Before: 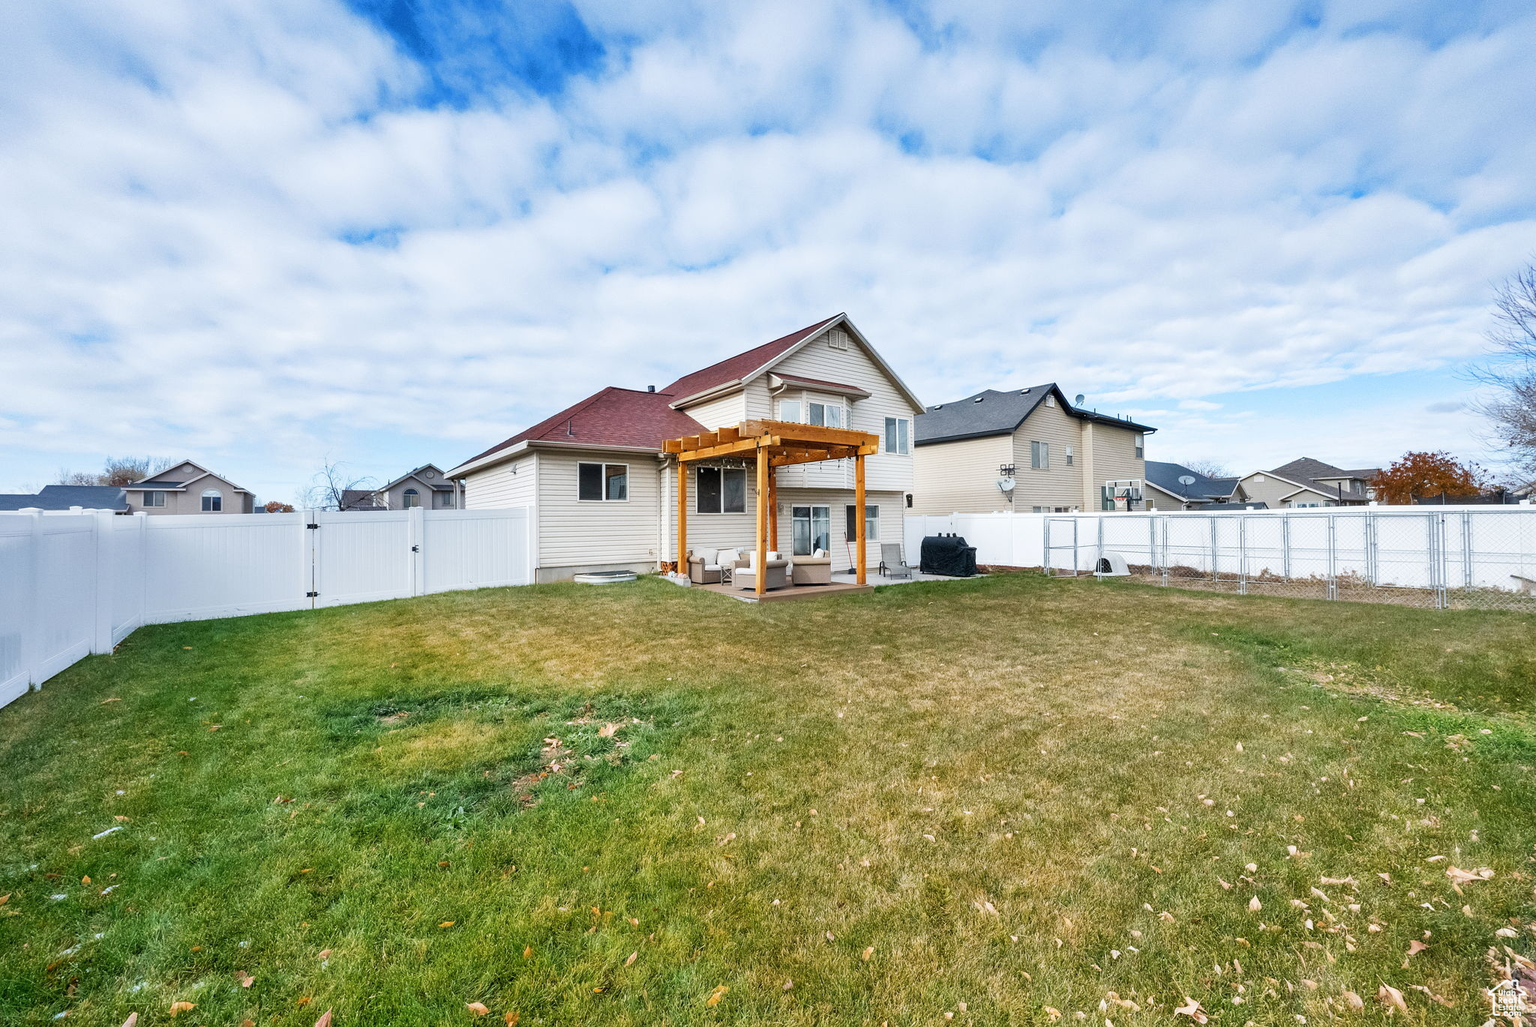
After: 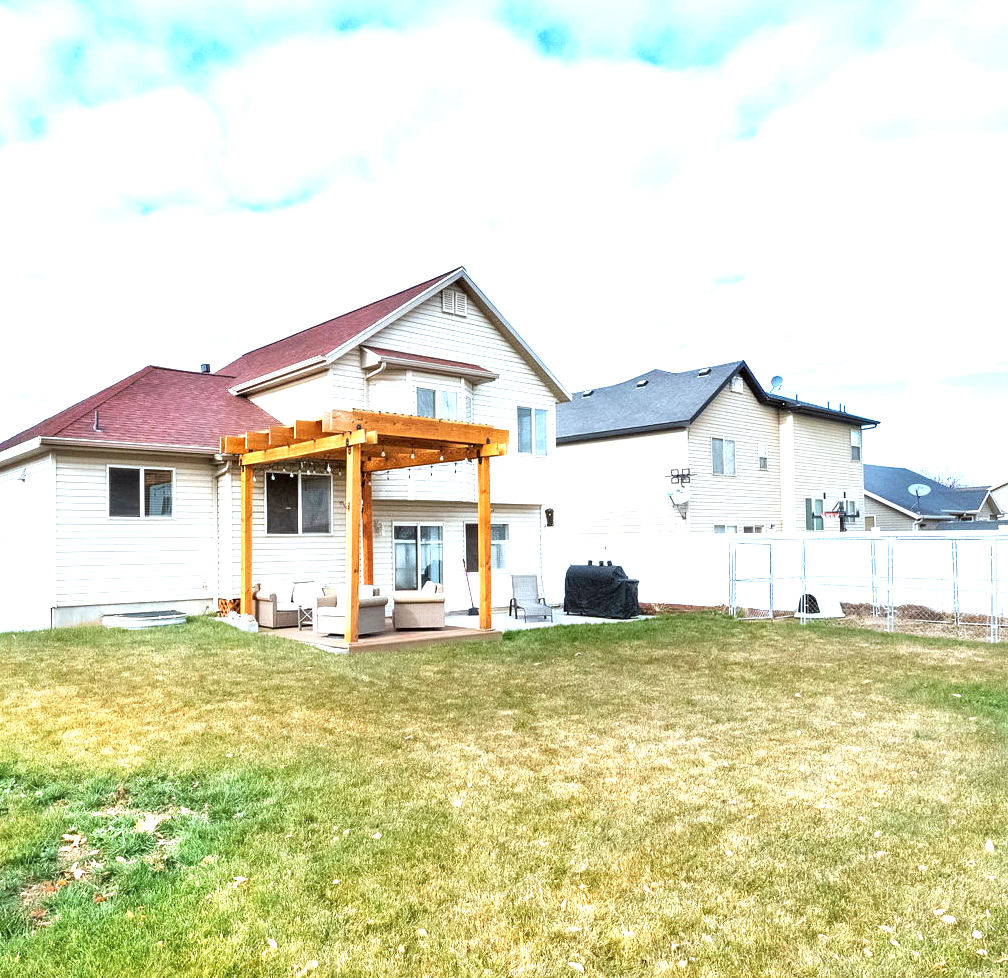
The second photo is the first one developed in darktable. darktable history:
crop: left 32.393%, top 10.989%, right 18.363%, bottom 17.554%
color correction: highlights a* -3.48, highlights b* -6.18, shadows a* 3.06, shadows b* 5.09
exposure: black level correction 0, exposure 1.101 EV, compensate highlight preservation false
